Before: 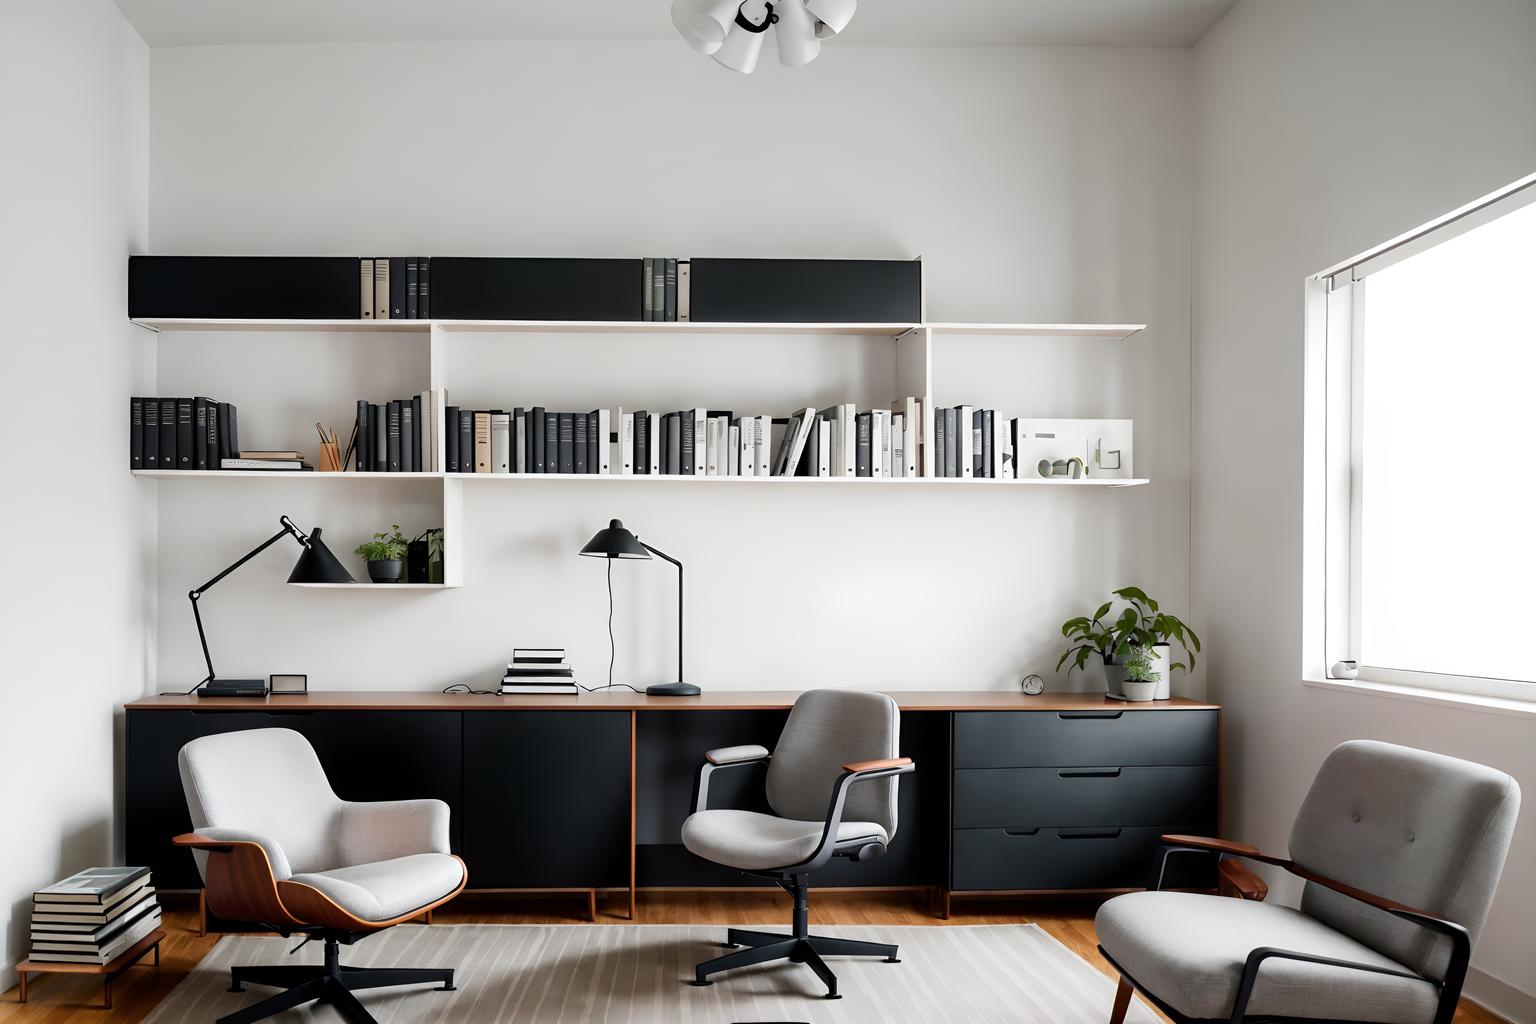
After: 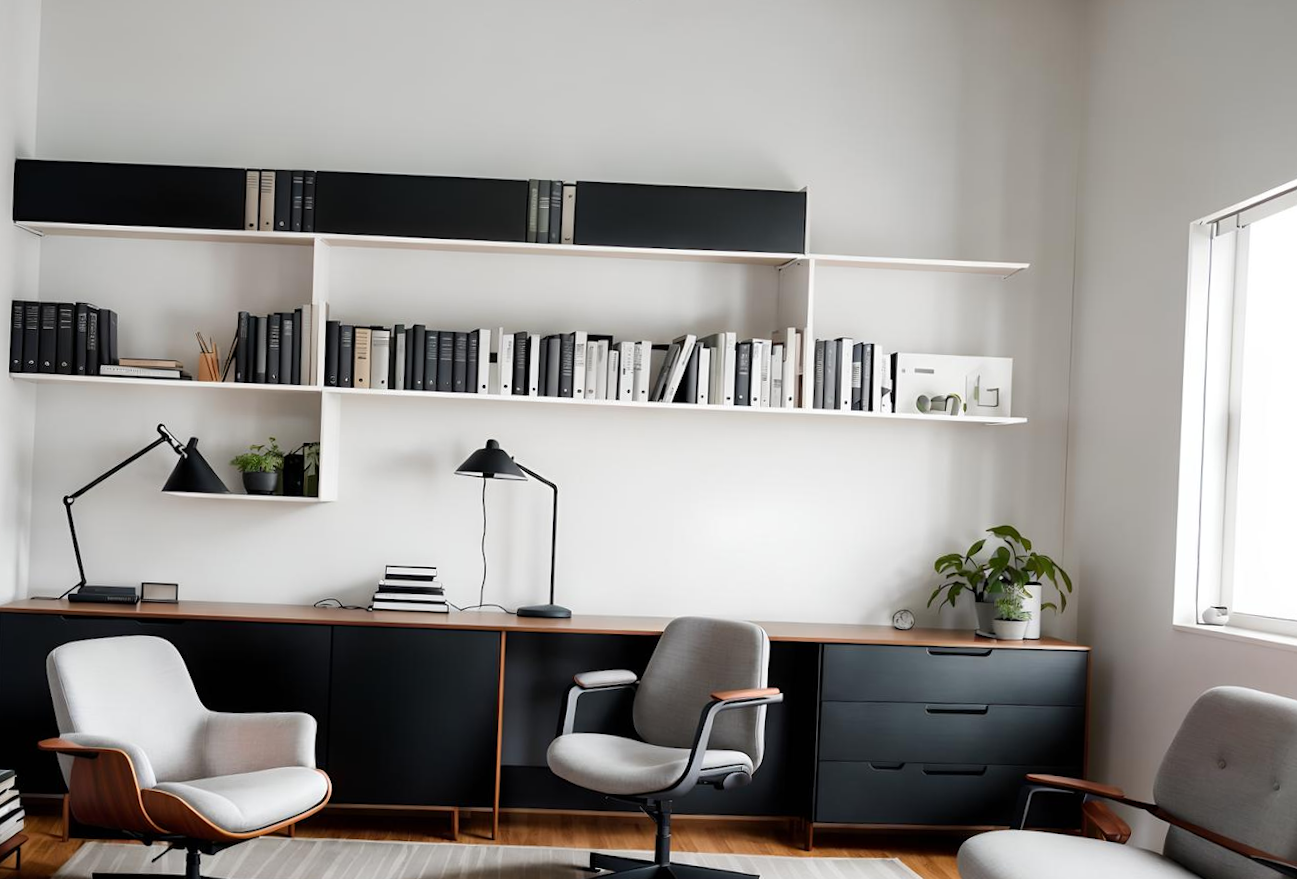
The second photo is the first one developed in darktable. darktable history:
crop and rotate: angle -3.27°, left 5.211%, top 5.211%, right 4.607%, bottom 4.607%
rotate and perspective: rotation -1.24°, automatic cropping off
